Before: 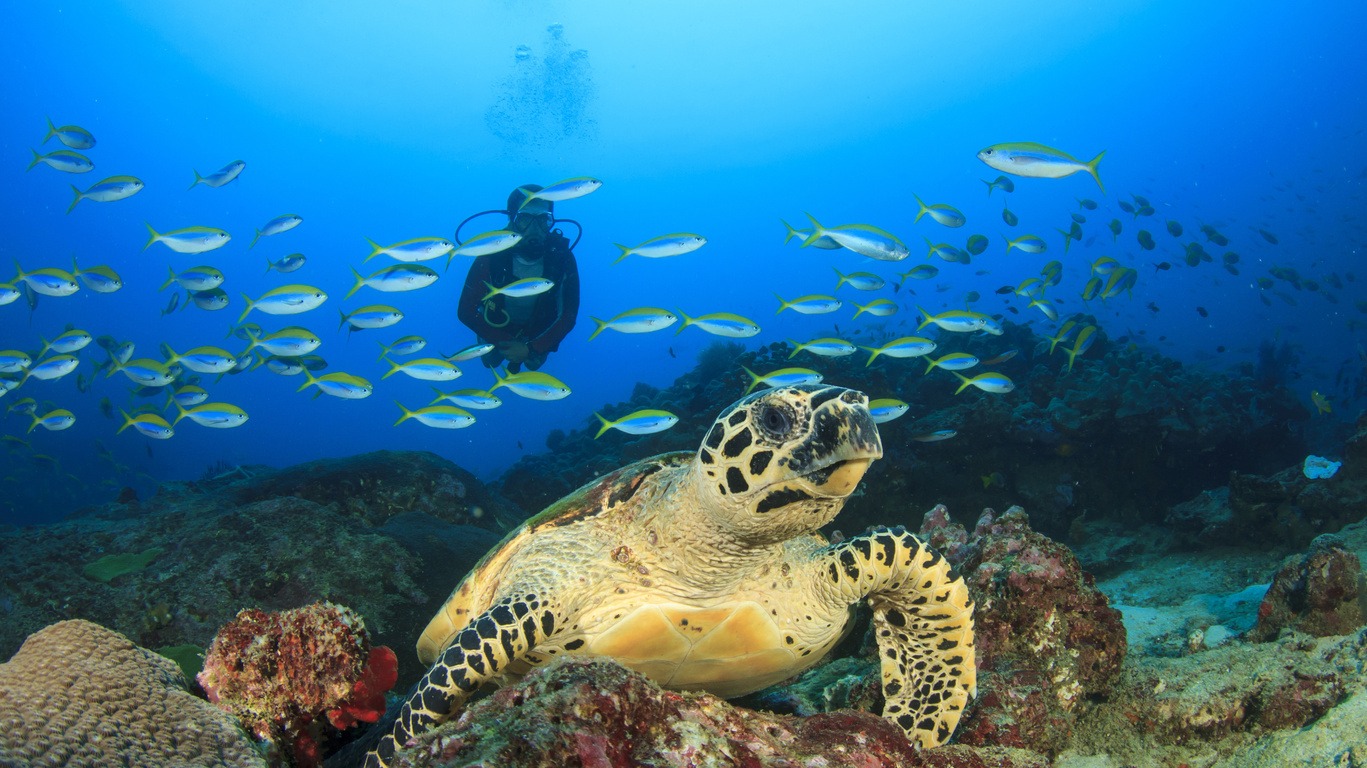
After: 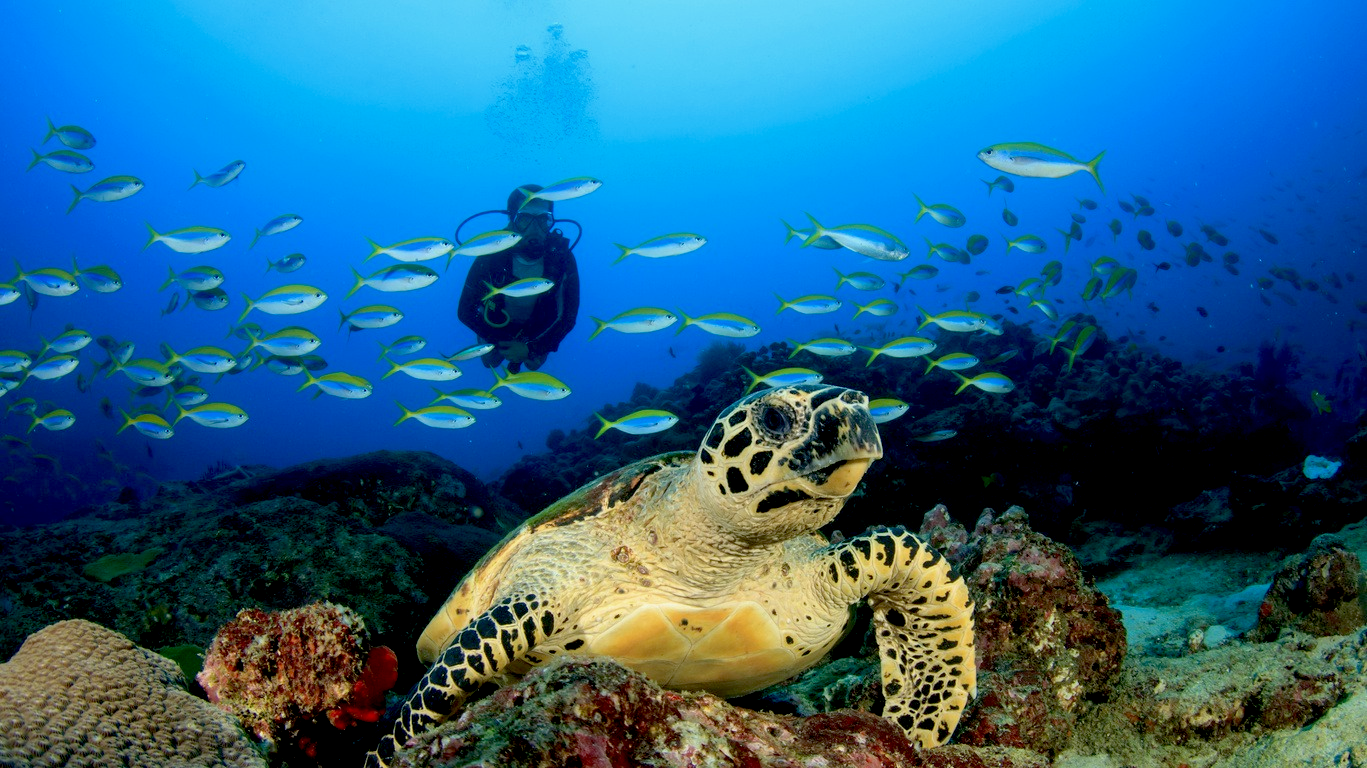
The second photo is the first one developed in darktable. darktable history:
exposure: black level correction 0.028, exposure -0.076 EV, compensate highlight preservation false
